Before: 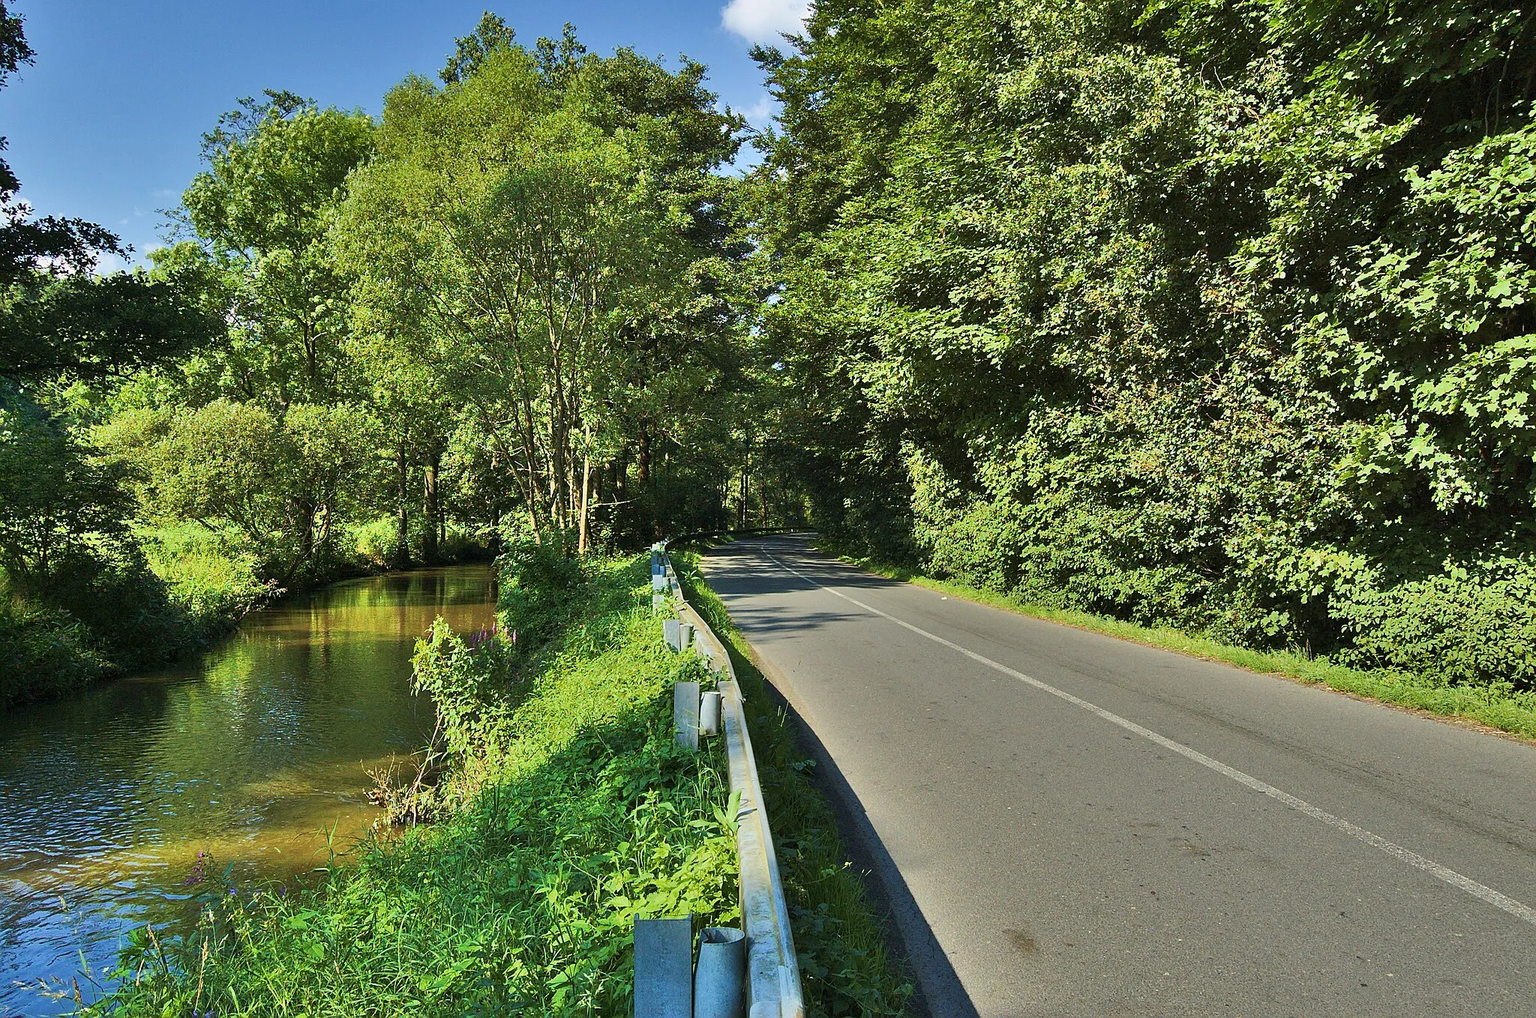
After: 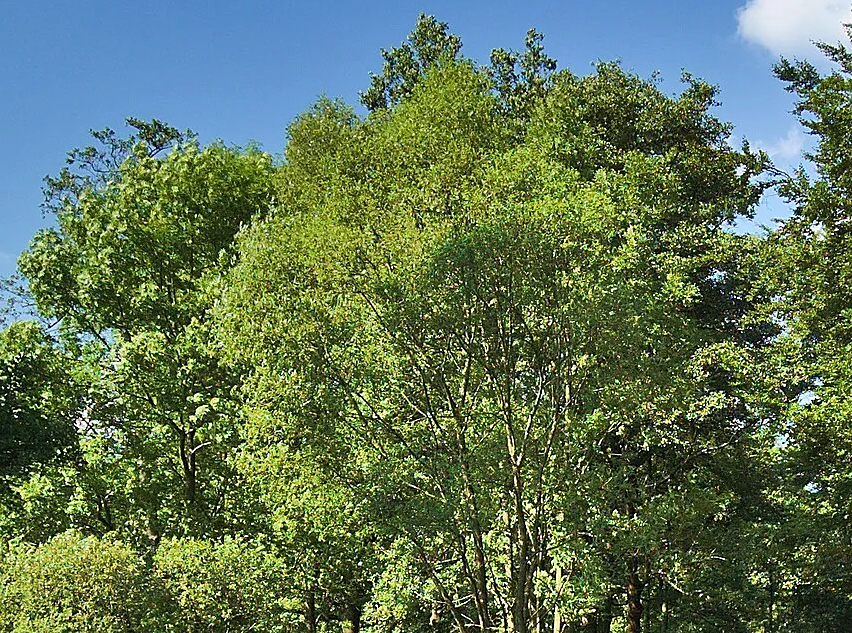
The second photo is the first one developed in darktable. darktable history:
sharpen: amount 0.204
crop and rotate: left 11.03%, top 0.11%, right 47.36%, bottom 53.255%
